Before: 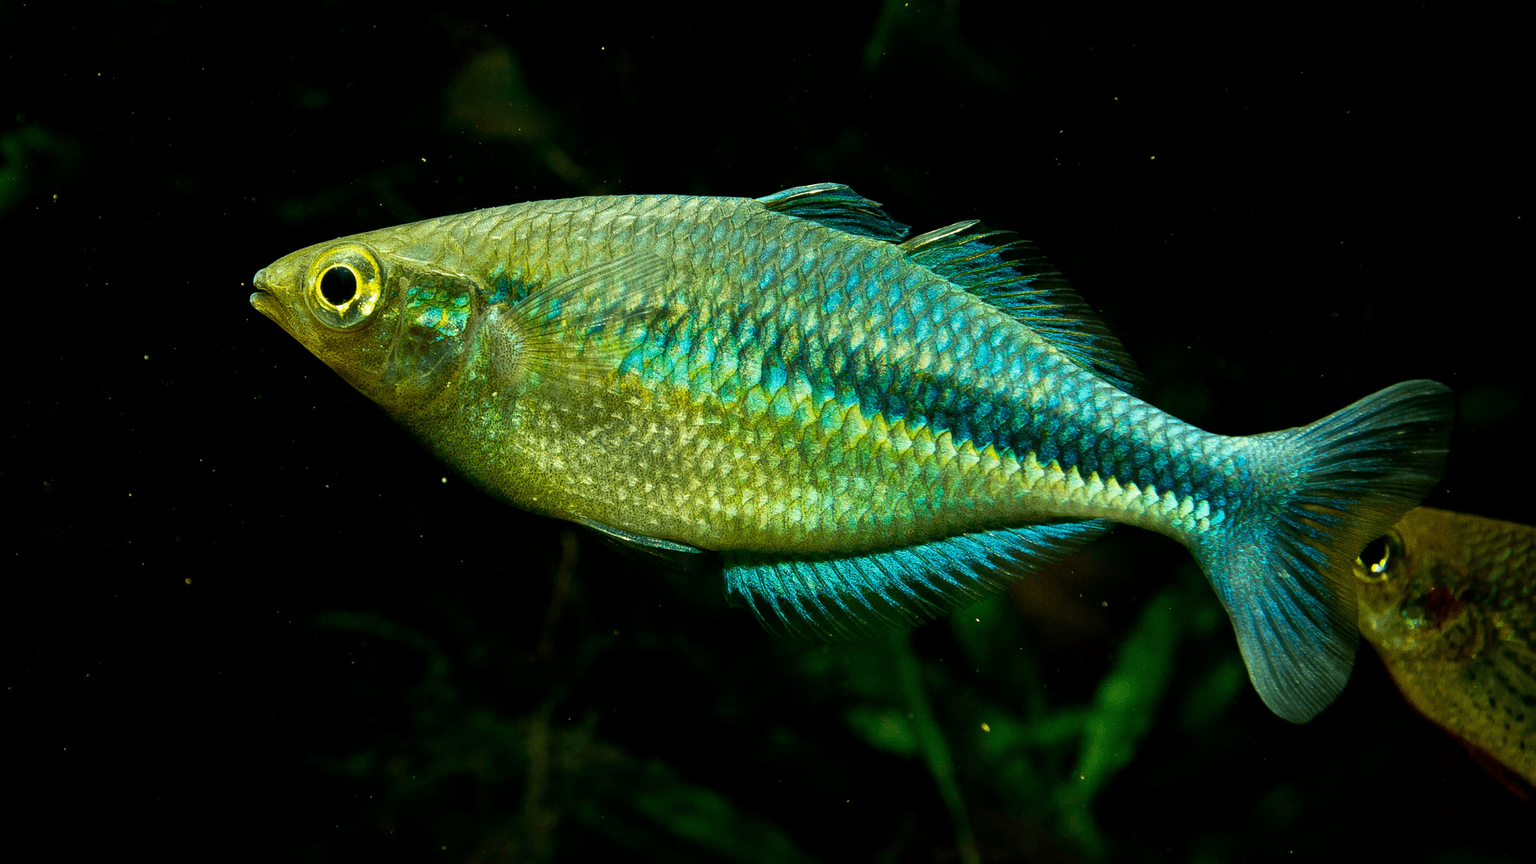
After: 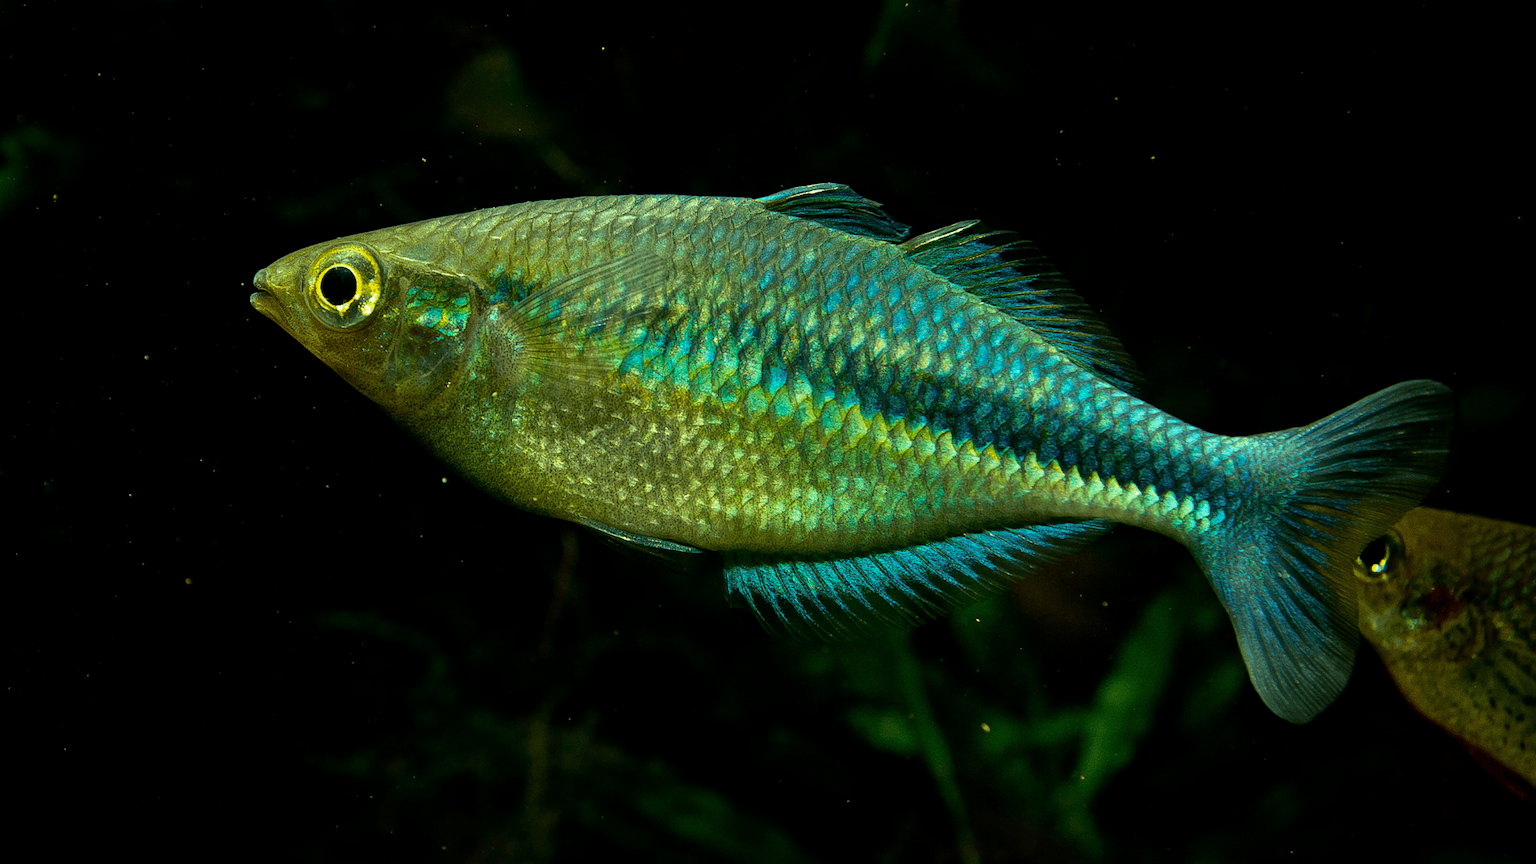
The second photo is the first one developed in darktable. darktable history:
tone equalizer: -7 EV 0.13 EV, smoothing diameter 25%, edges refinement/feathering 10, preserve details guided filter
base curve: curves: ch0 [(0, 0) (0.595, 0.418) (1, 1)], preserve colors none
